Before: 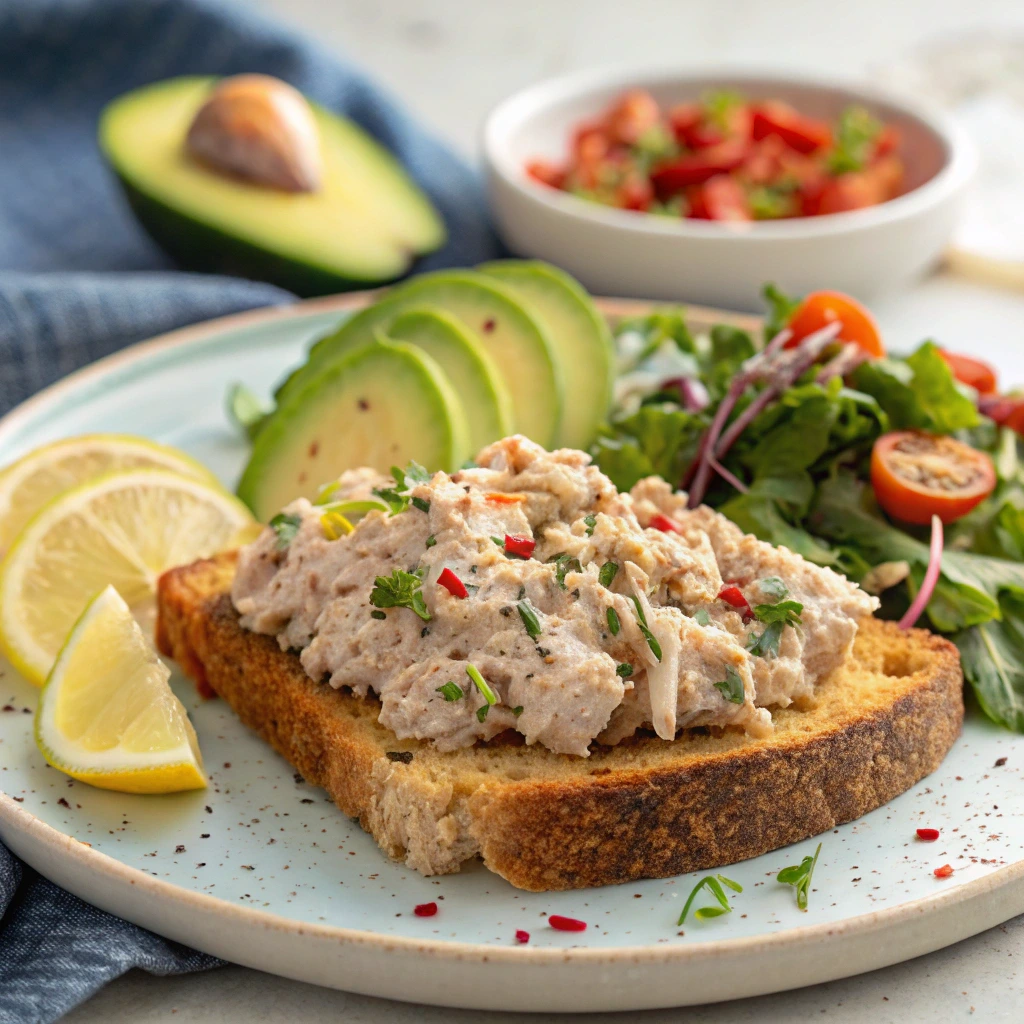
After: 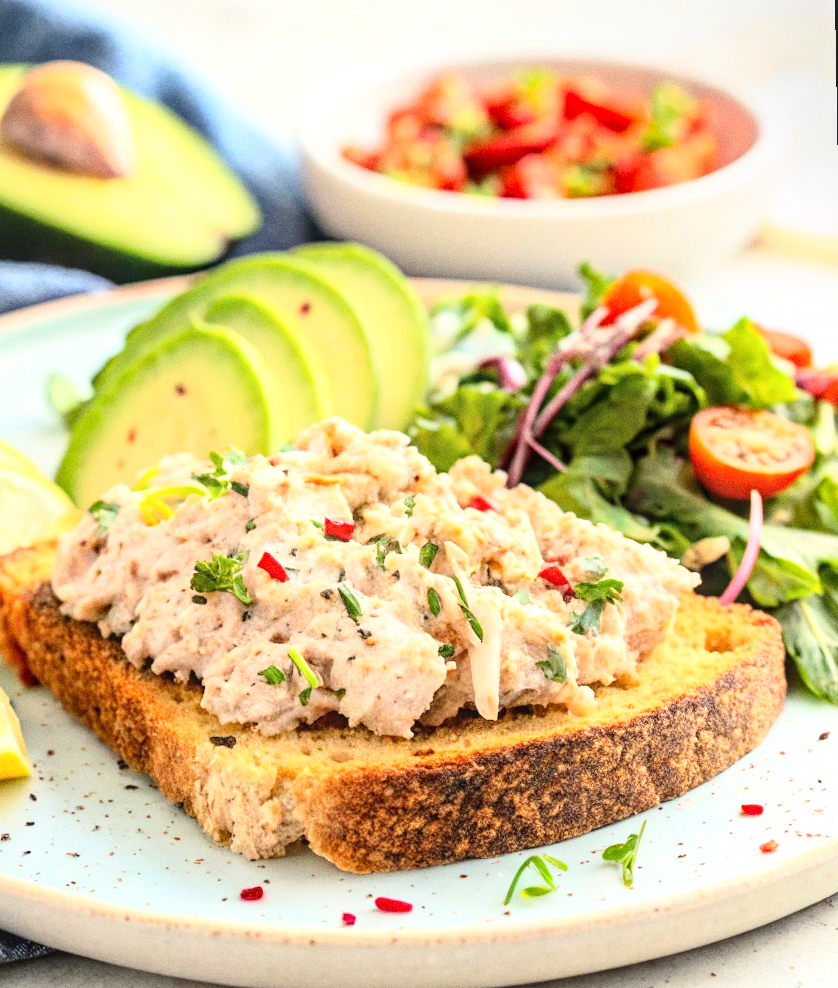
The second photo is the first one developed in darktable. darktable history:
crop: left 17.582%, bottom 0.031%
base curve: curves: ch0 [(0, 0) (0.018, 0.026) (0.143, 0.37) (0.33, 0.731) (0.458, 0.853) (0.735, 0.965) (0.905, 0.986) (1, 1)]
local contrast: on, module defaults
grain: coarseness 0.09 ISO
exposure: exposure 0.2 EV, compensate highlight preservation false
rotate and perspective: rotation -1°, crop left 0.011, crop right 0.989, crop top 0.025, crop bottom 0.975
